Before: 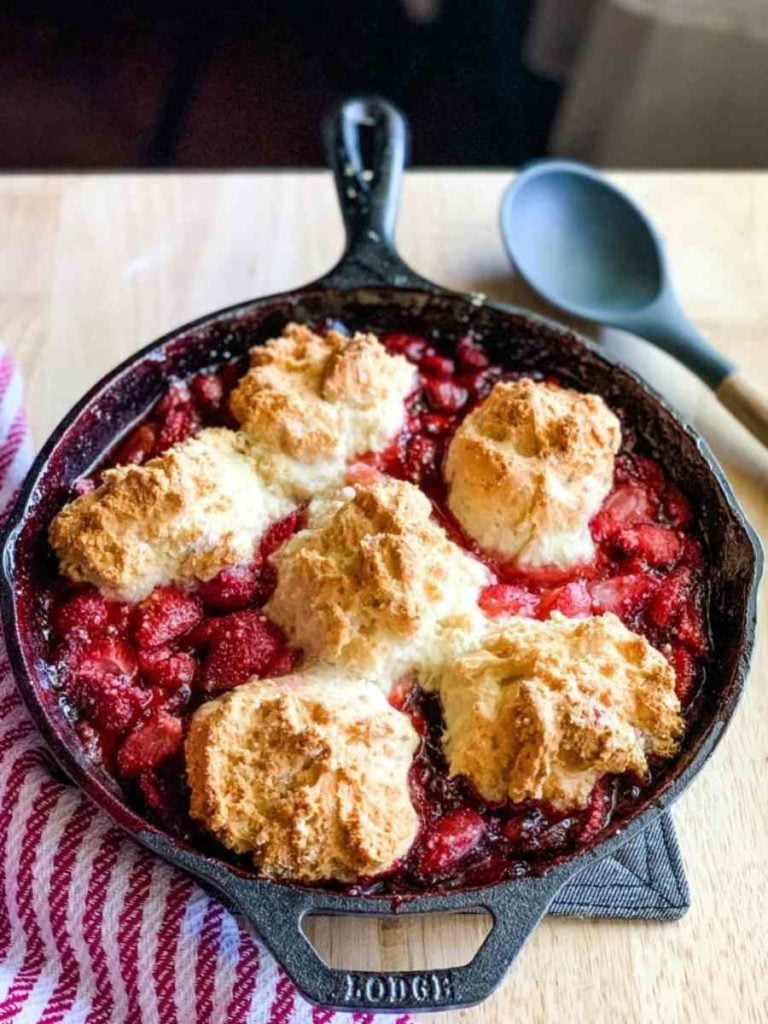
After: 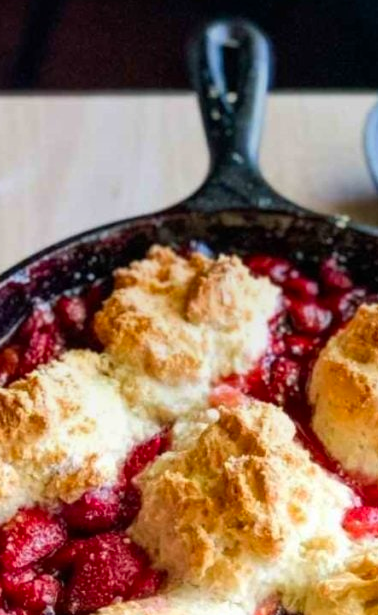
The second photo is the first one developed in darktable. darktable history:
graduated density: on, module defaults
white balance: emerald 1
contrast brightness saturation: saturation 0.18
crop: left 17.835%, top 7.675%, right 32.881%, bottom 32.213%
